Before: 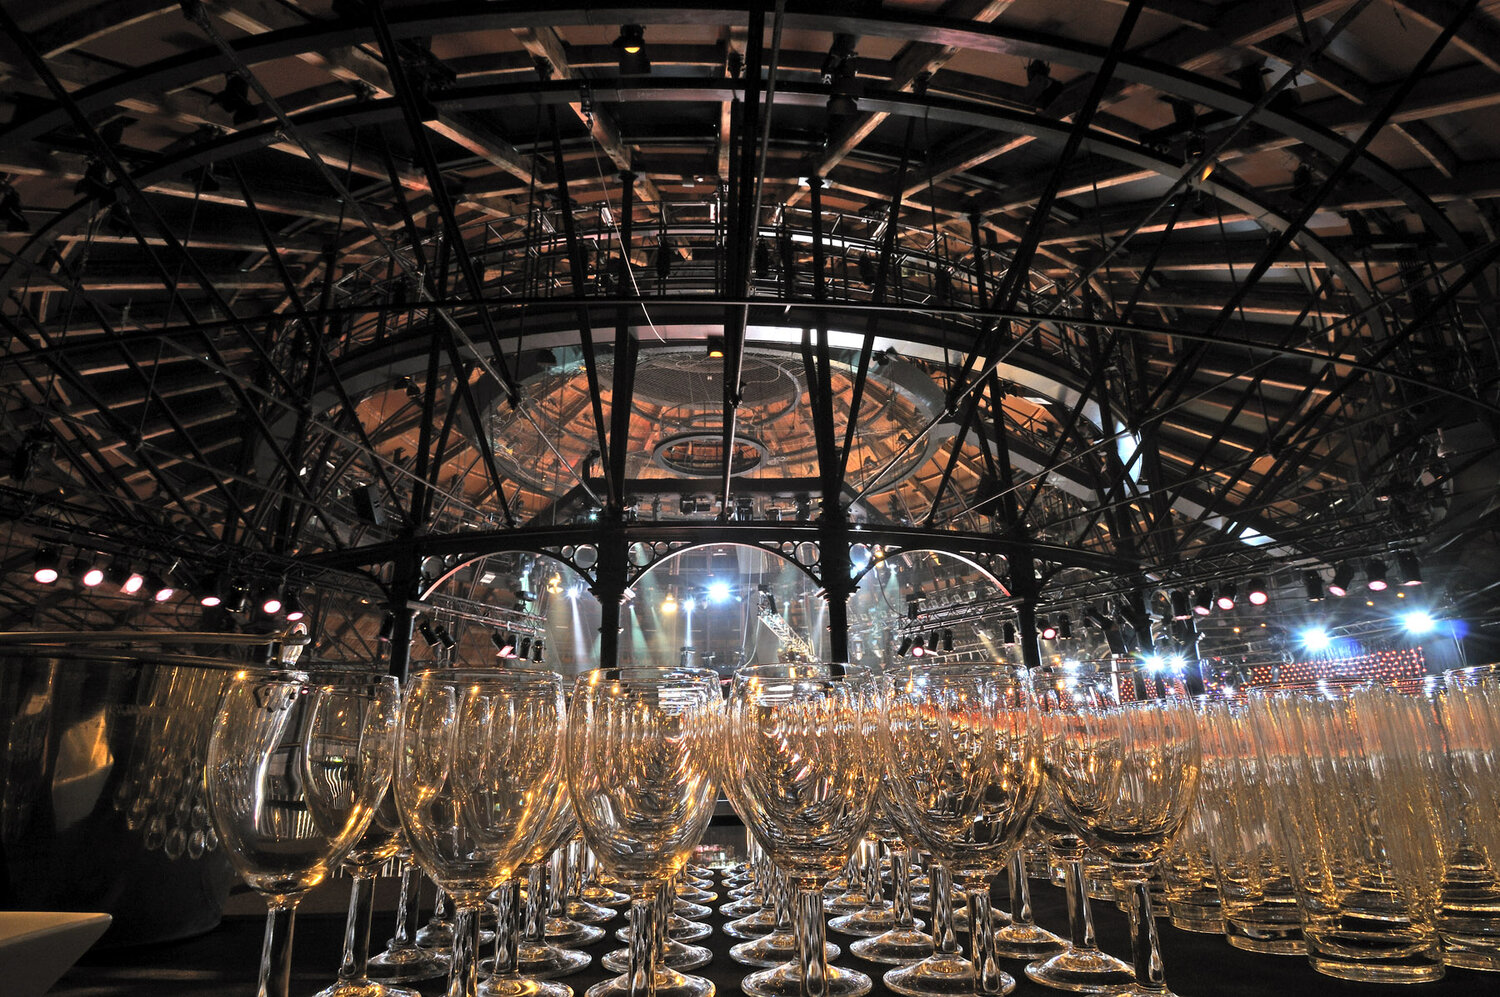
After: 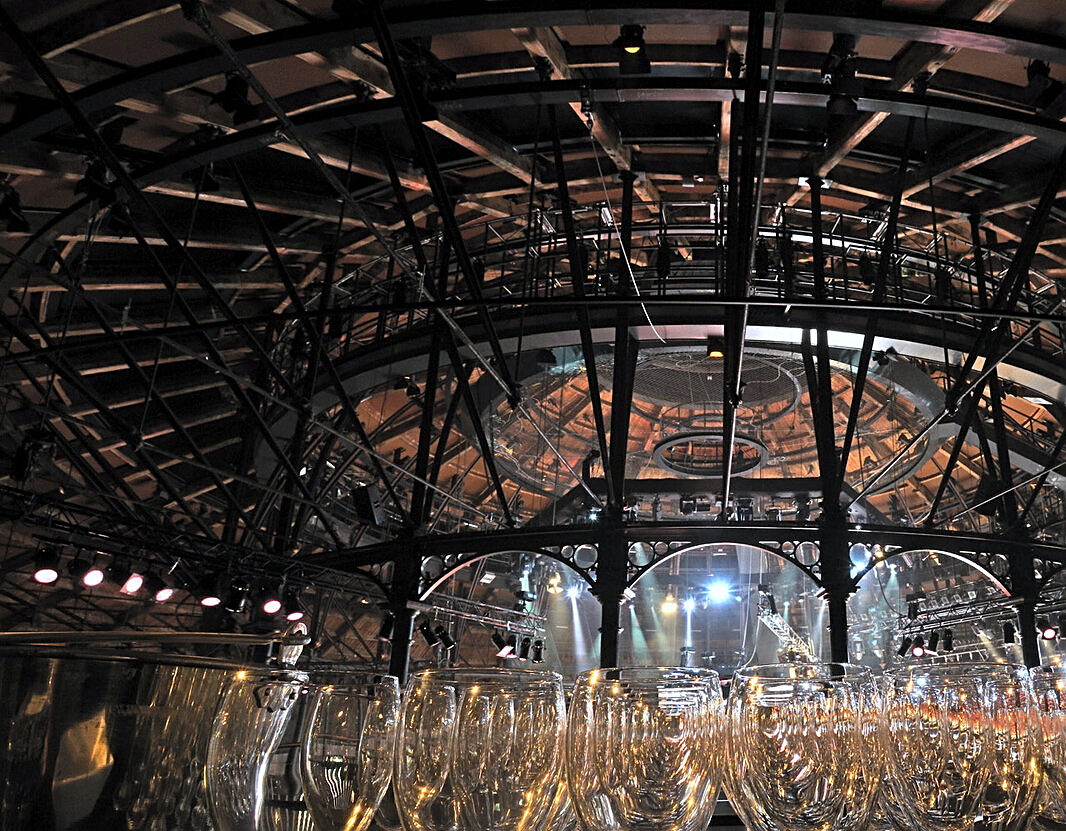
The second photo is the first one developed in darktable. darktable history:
white balance: red 0.967, blue 1.049
crop: right 28.885%, bottom 16.626%
sharpen: on, module defaults
